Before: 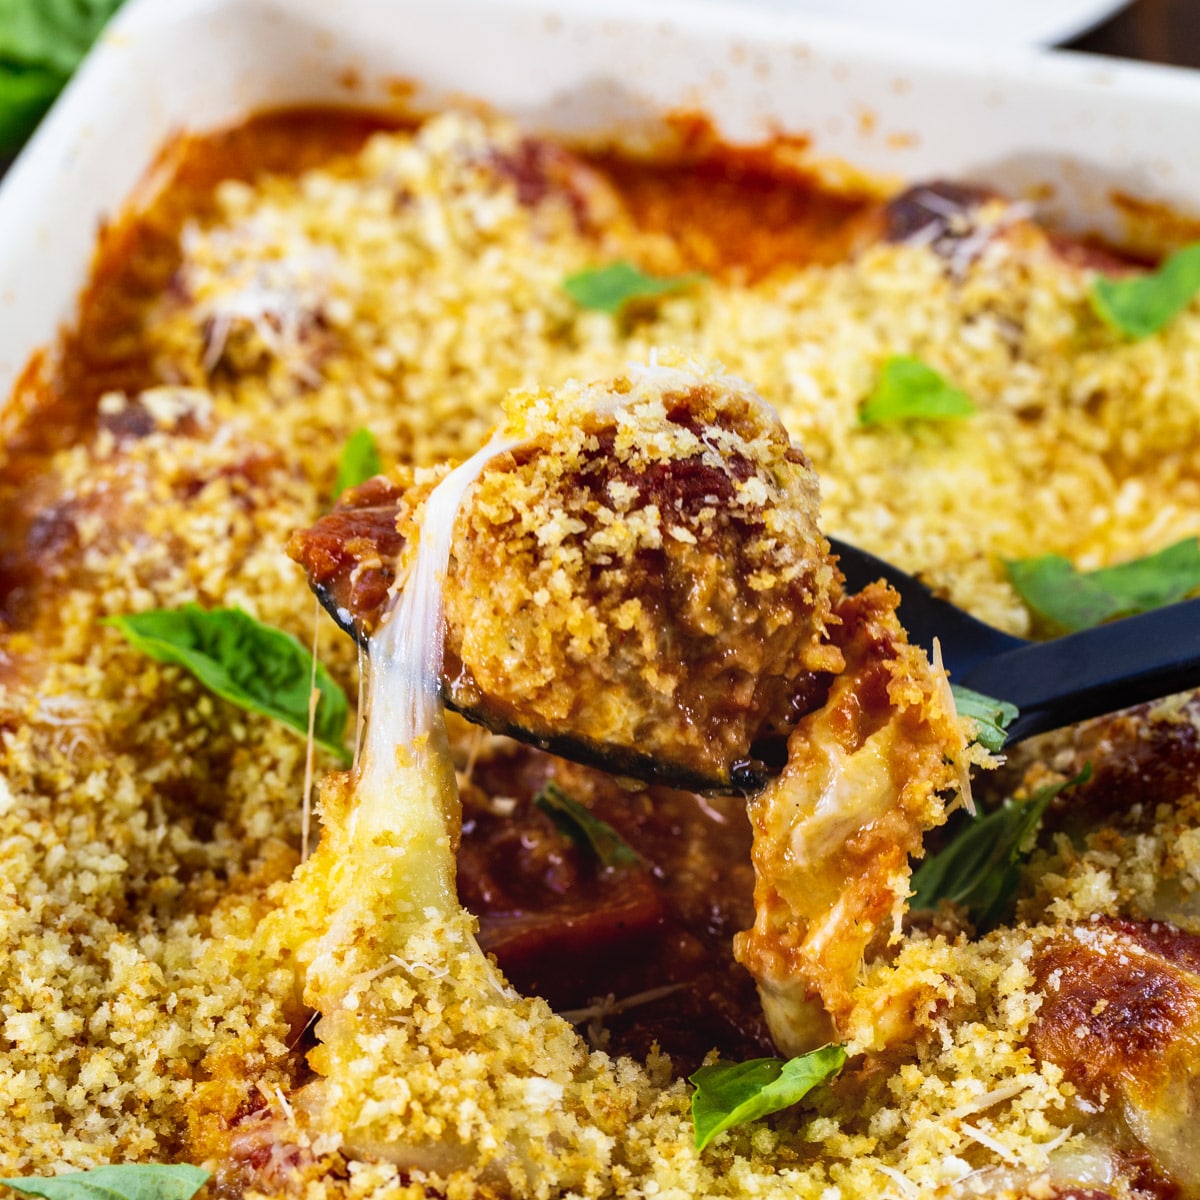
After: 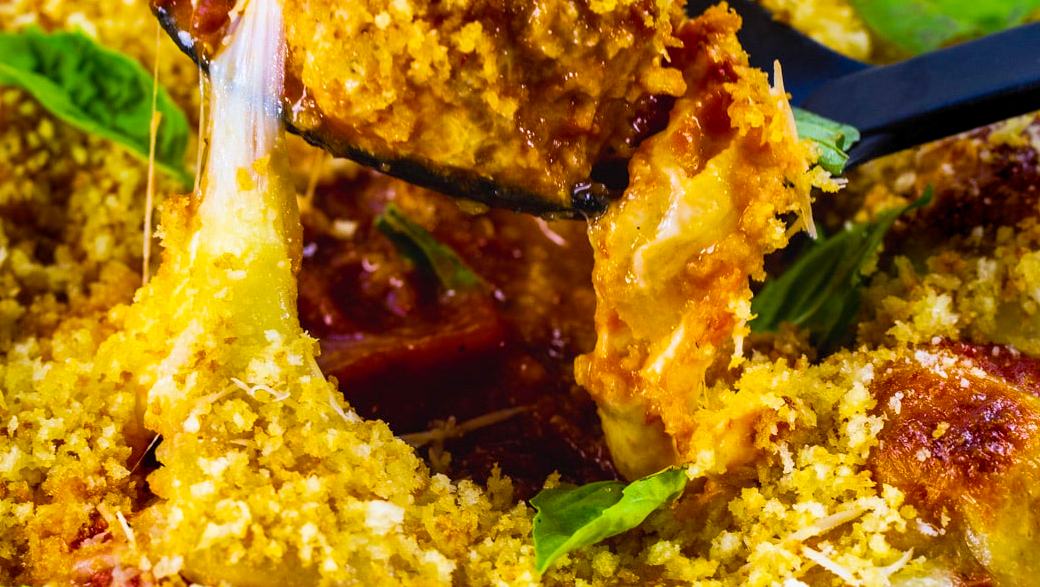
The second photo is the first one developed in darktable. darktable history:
crop and rotate: left 13.306%, top 48.129%, bottom 2.928%
color balance rgb: perceptual saturation grading › global saturation 30%, global vibrance 30%
base curve: curves: ch0 [(0, 0) (0.283, 0.295) (1, 1)], preserve colors none
levels: levels [0.018, 0.493, 1]
